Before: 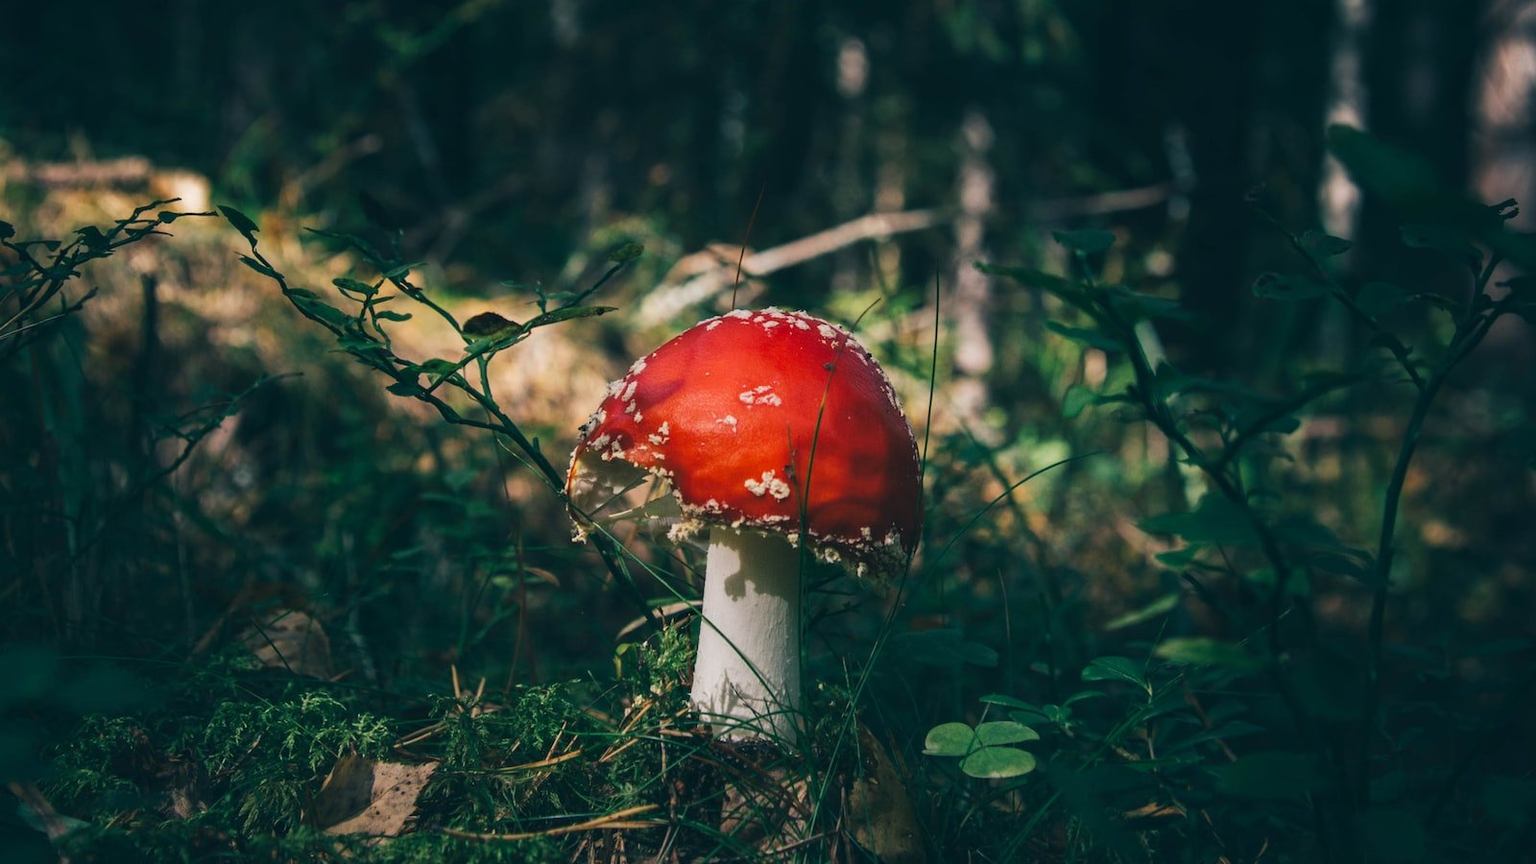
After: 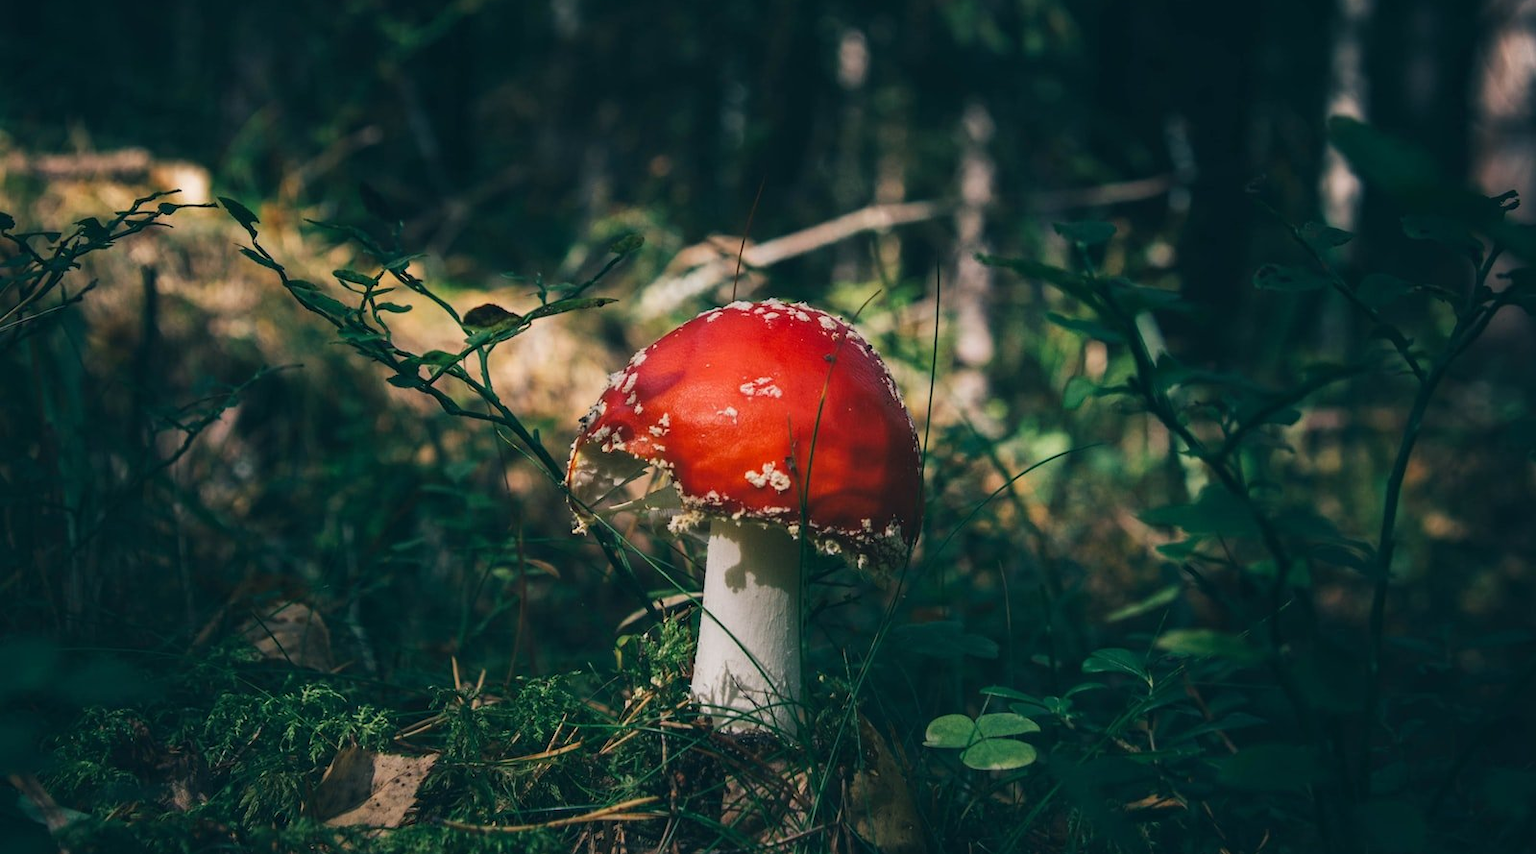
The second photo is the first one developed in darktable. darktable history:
crop: top 1.049%, right 0.001%
